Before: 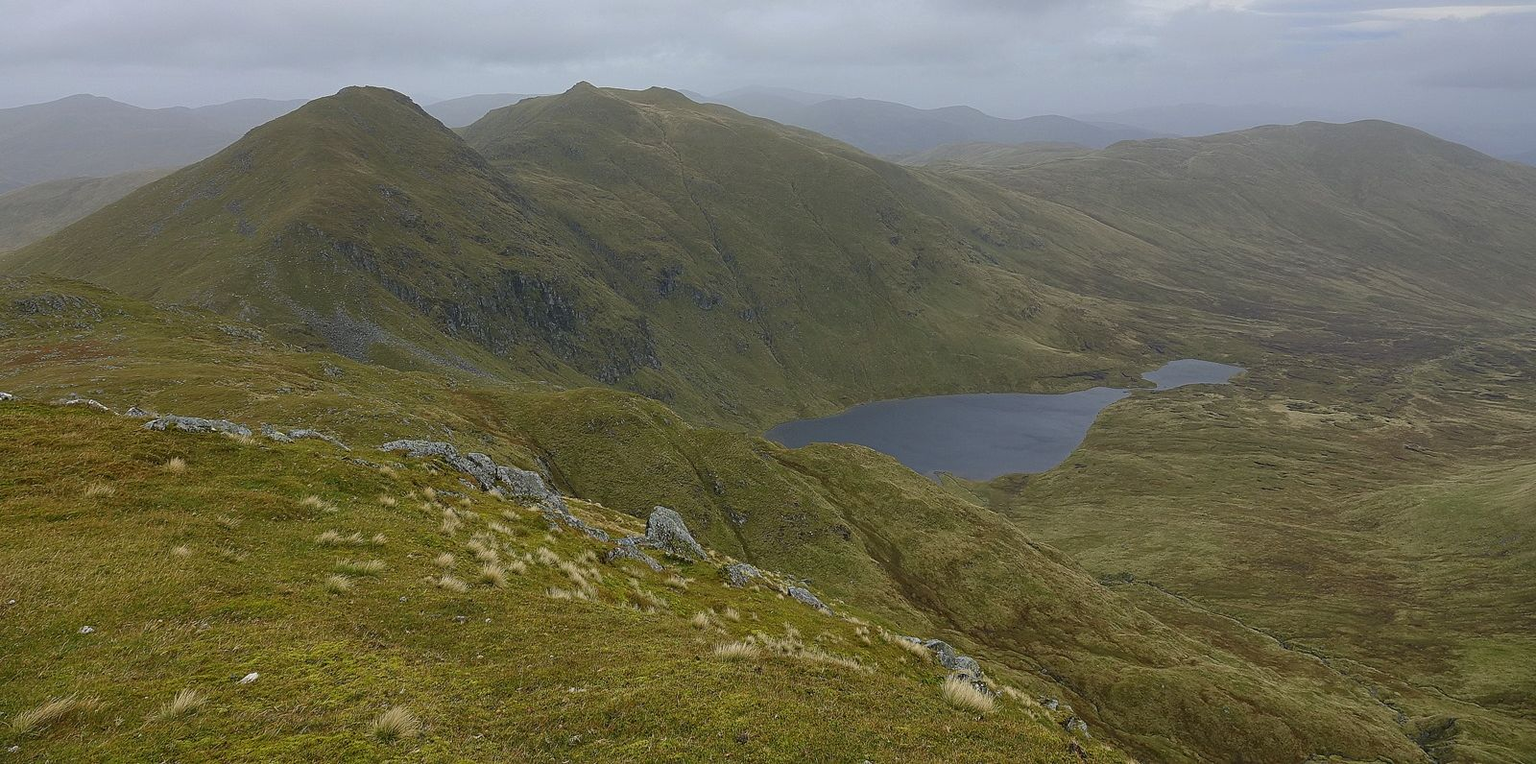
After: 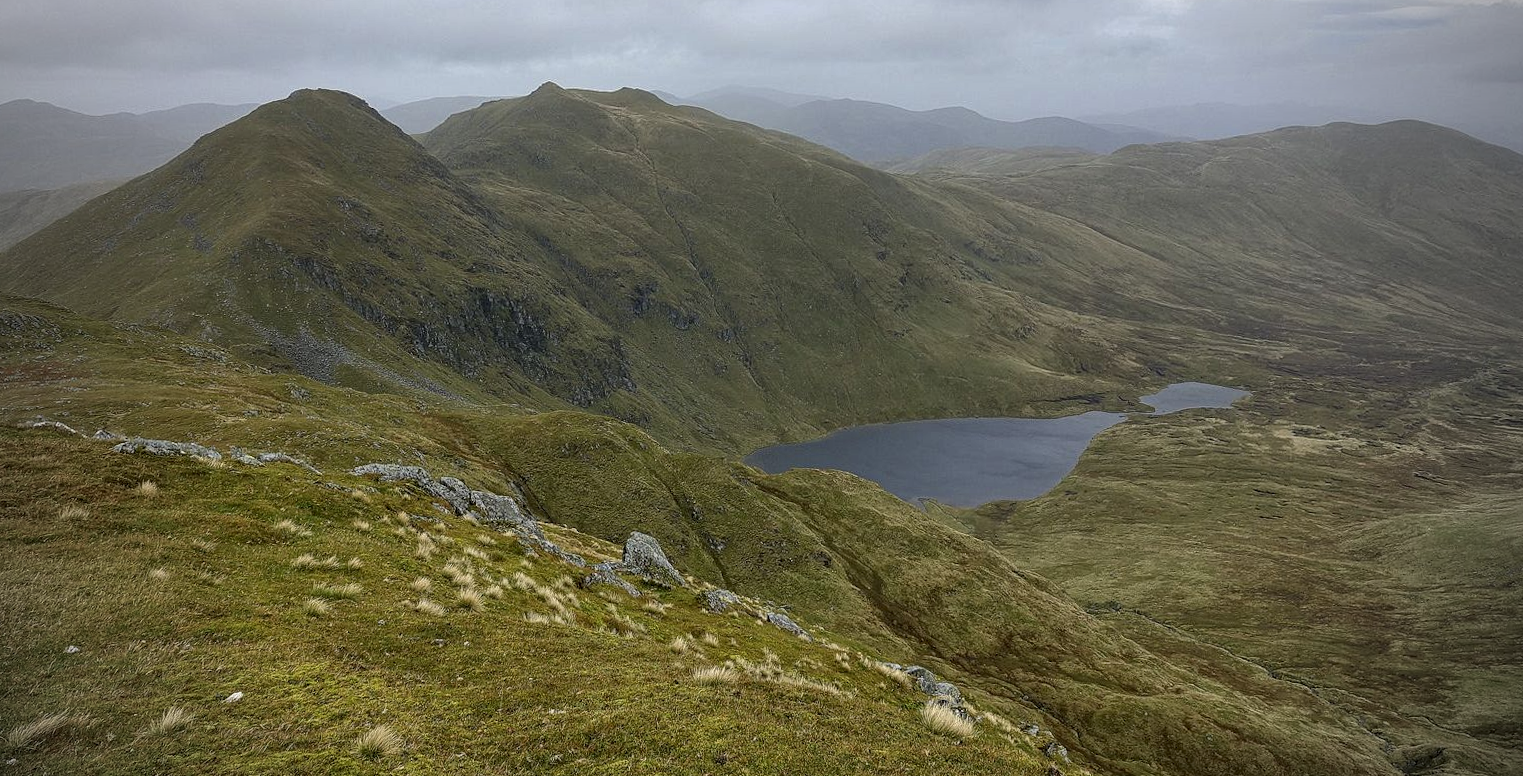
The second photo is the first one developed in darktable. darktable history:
vignetting: fall-off start 71.74%
rotate and perspective: rotation 0.074°, lens shift (vertical) 0.096, lens shift (horizontal) -0.041, crop left 0.043, crop right 0.952, crop top 0.024, crop bottom 0.979
local contrast: detail 150%
